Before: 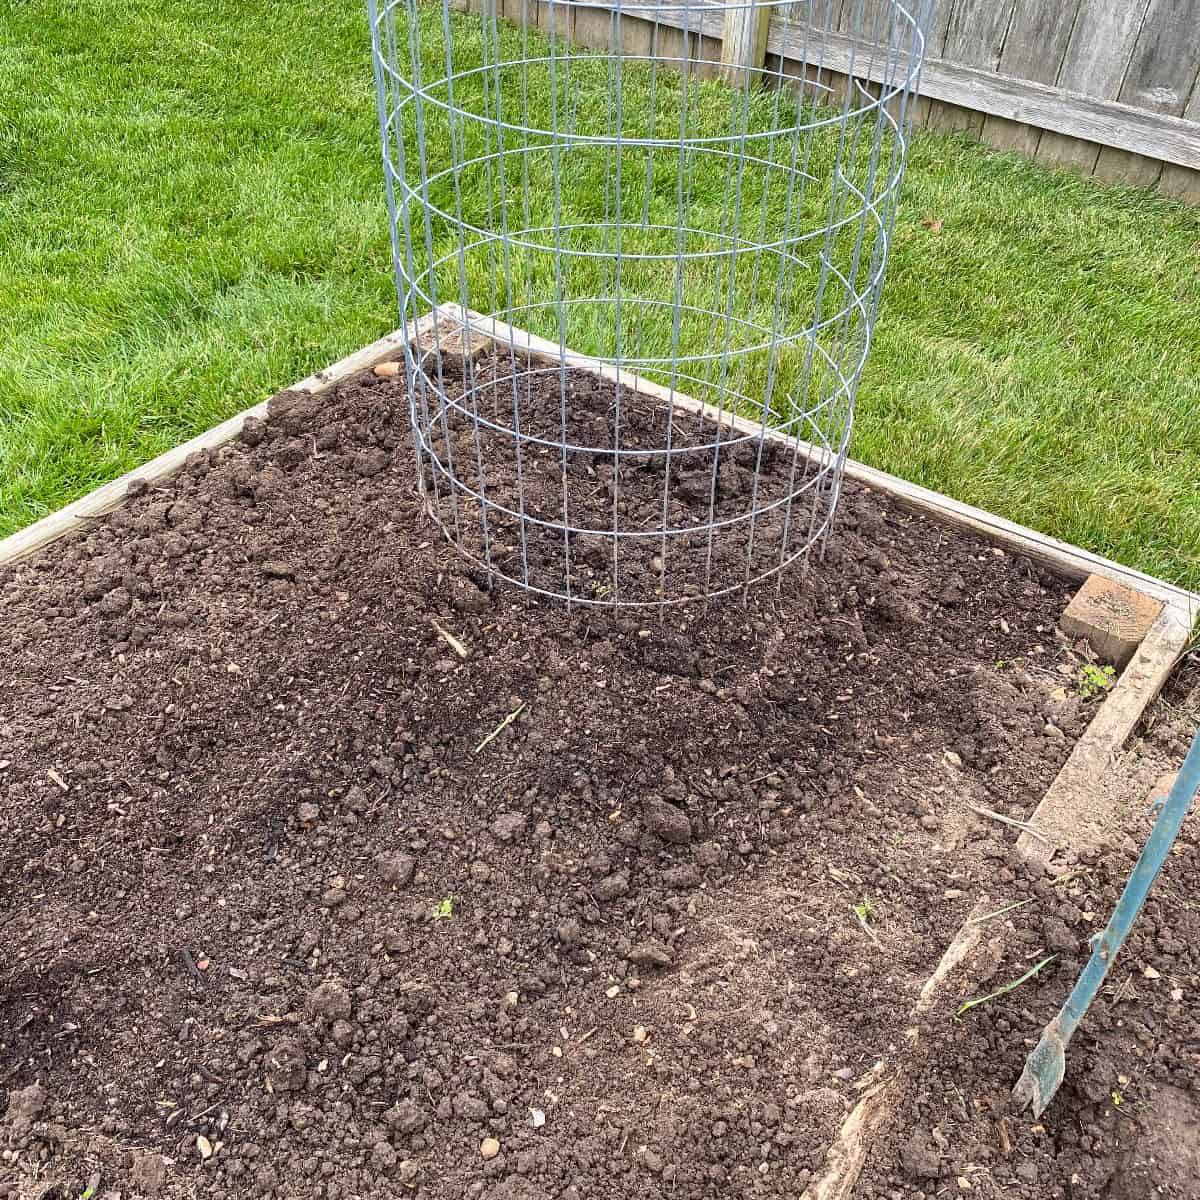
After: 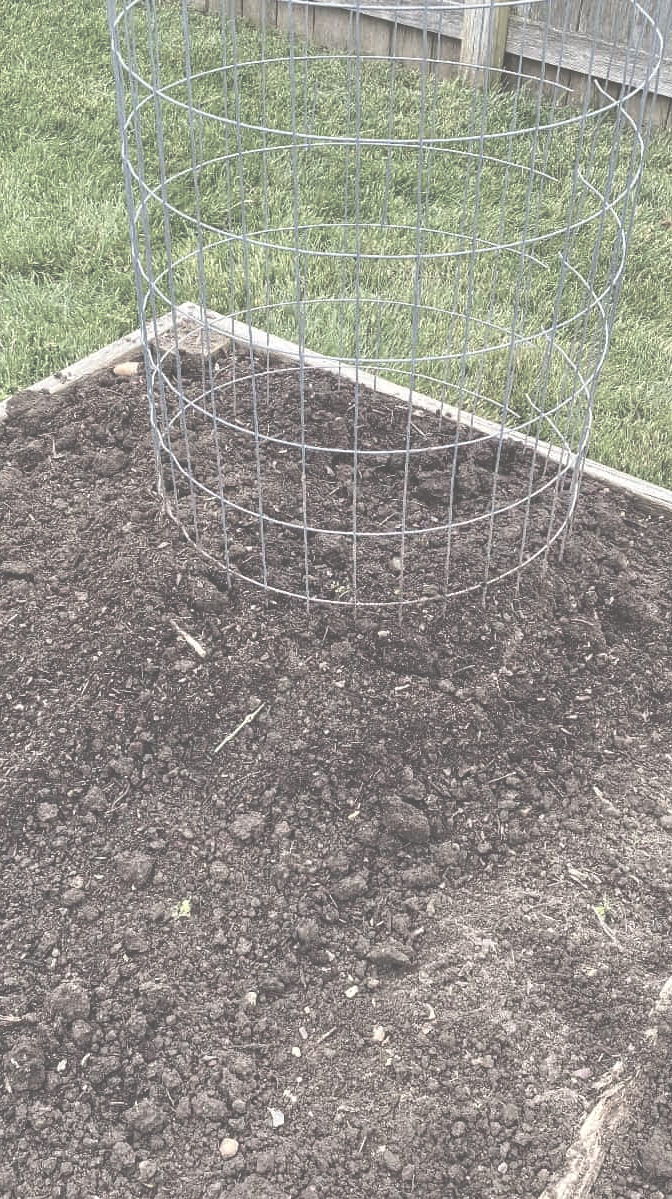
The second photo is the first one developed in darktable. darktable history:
color correction: highlights b* 0.065
exposure: black level correction -0.087, compensate exposure bias true, compensate highlight preservation false
crop: left 21.815%, right 22.155%, bottom 0.015%
shadows and highlights: shadows 24.96, highlights -23.71
color zones: curves: ch0 [(0, 0.6) (0.129, 0.585) (0.193, 0.596) (0.429, 0.5) (0.571, 0.5) (0.714, 0.5) (0.857, 0.5) (1, 0.6)]; ch1 [(0, 0.453) (0.112, 0.245) (0.213, 0.252) (0.429, 0.233) (0.571, 0.231) (0.683, 0.242) (0.857, 0.296) (1, 0.453)]
